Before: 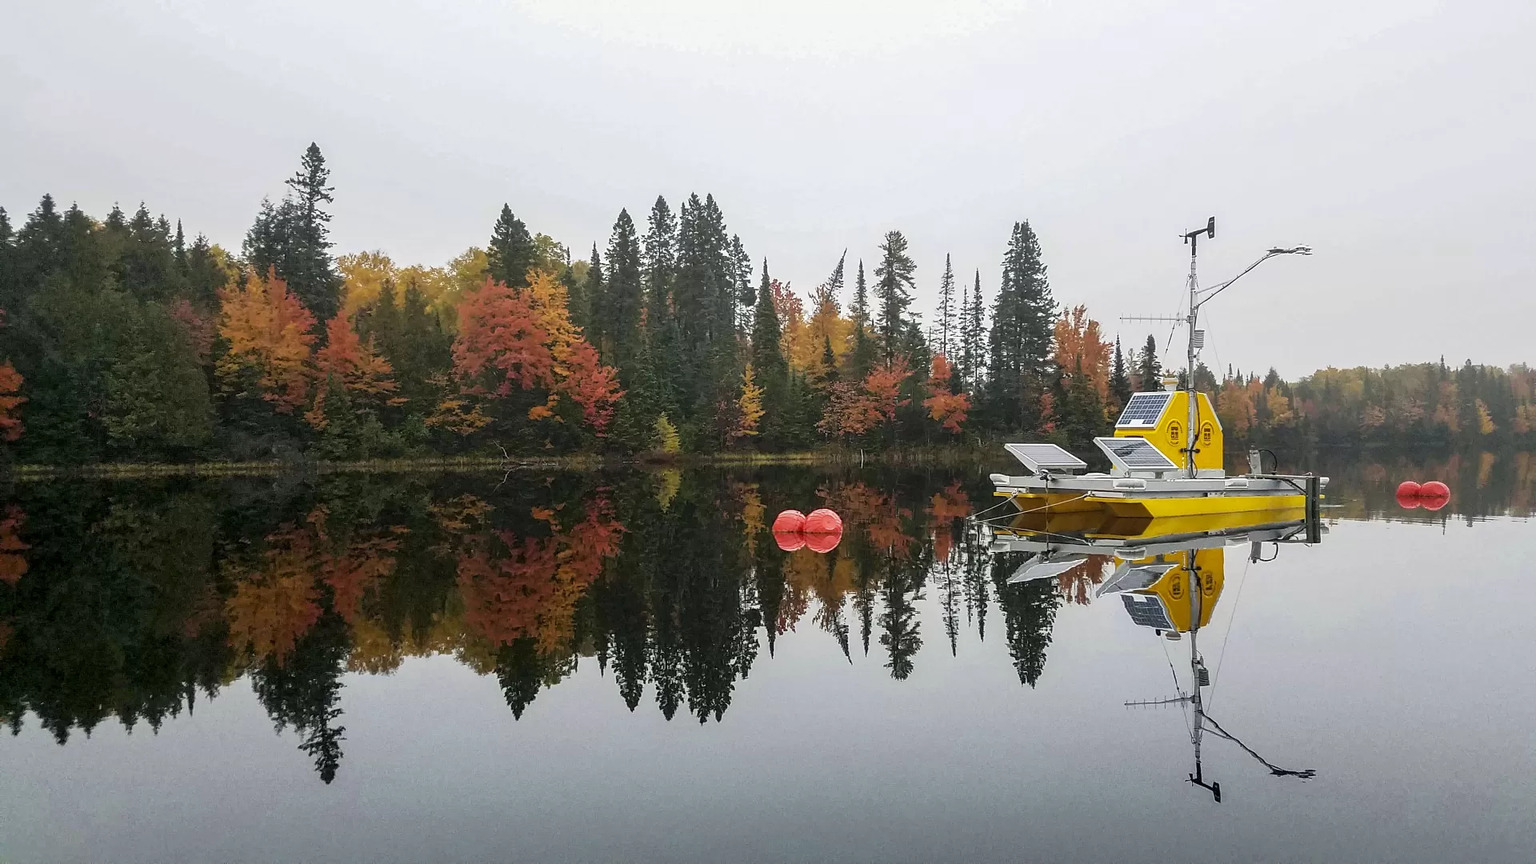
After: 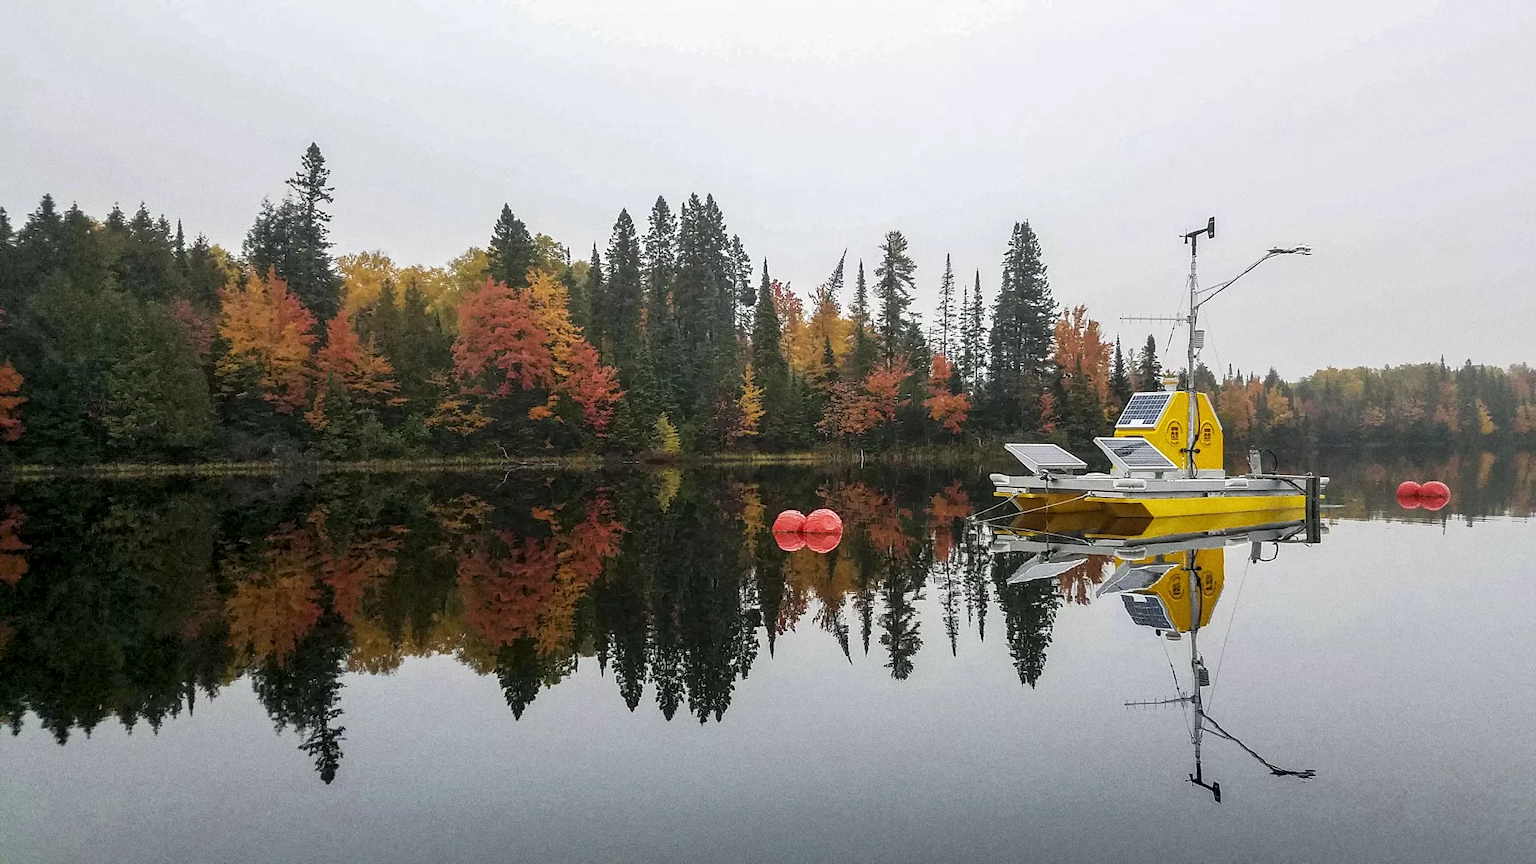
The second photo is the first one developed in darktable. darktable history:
grain: coarseness 0.09 ISO
local contrast: highlights 100%, shadows 100%, detail 120%, midtone range 0.2
